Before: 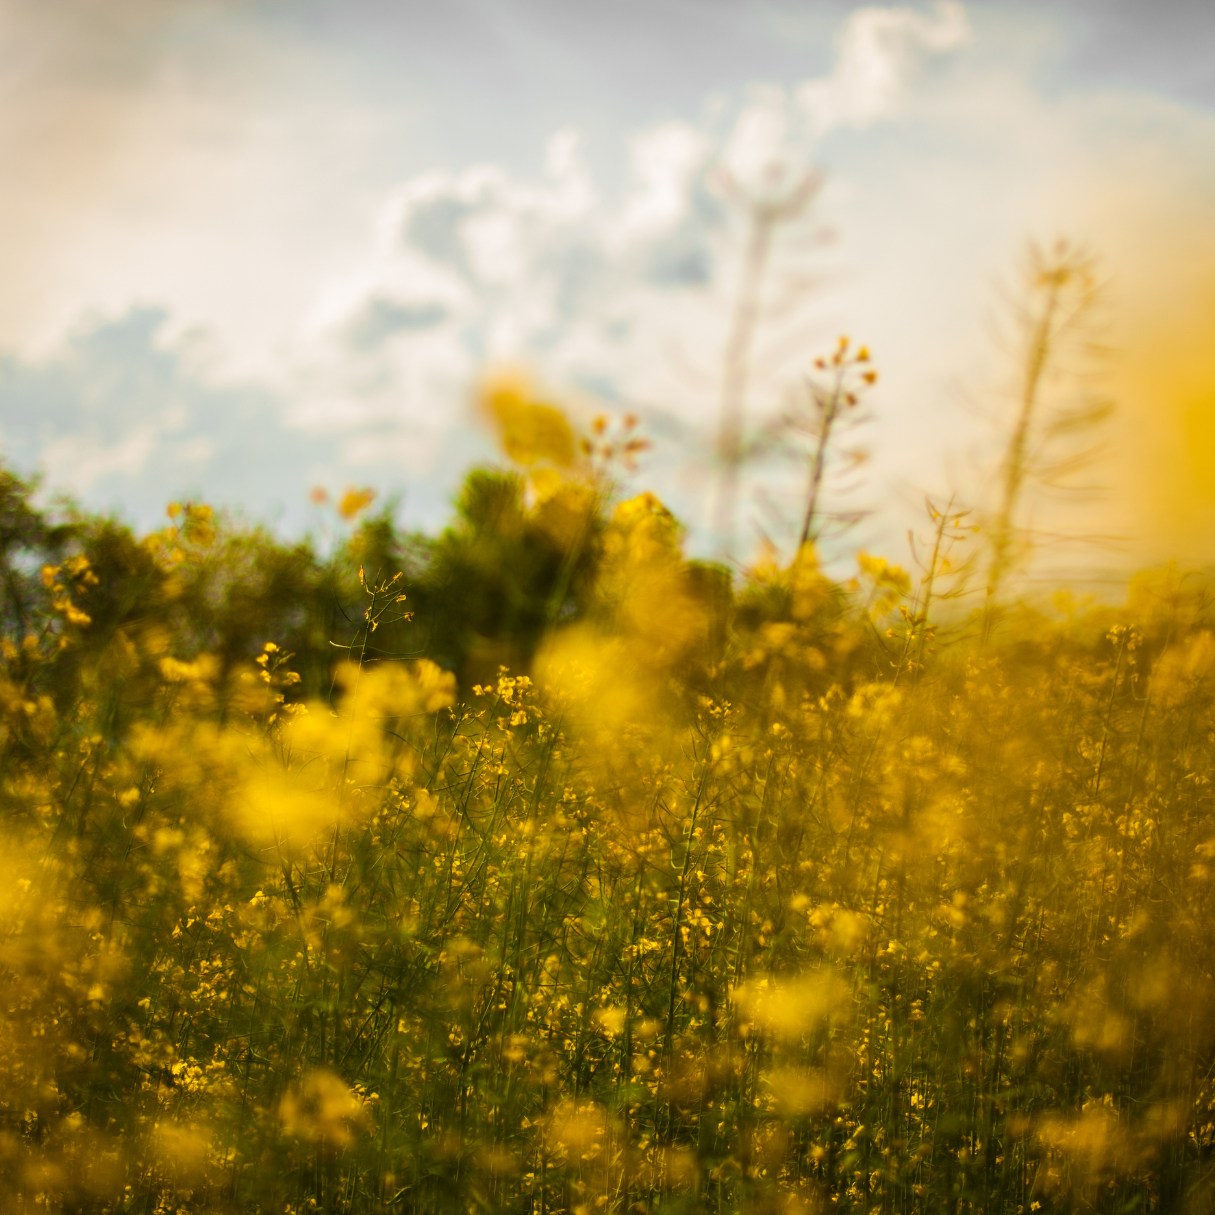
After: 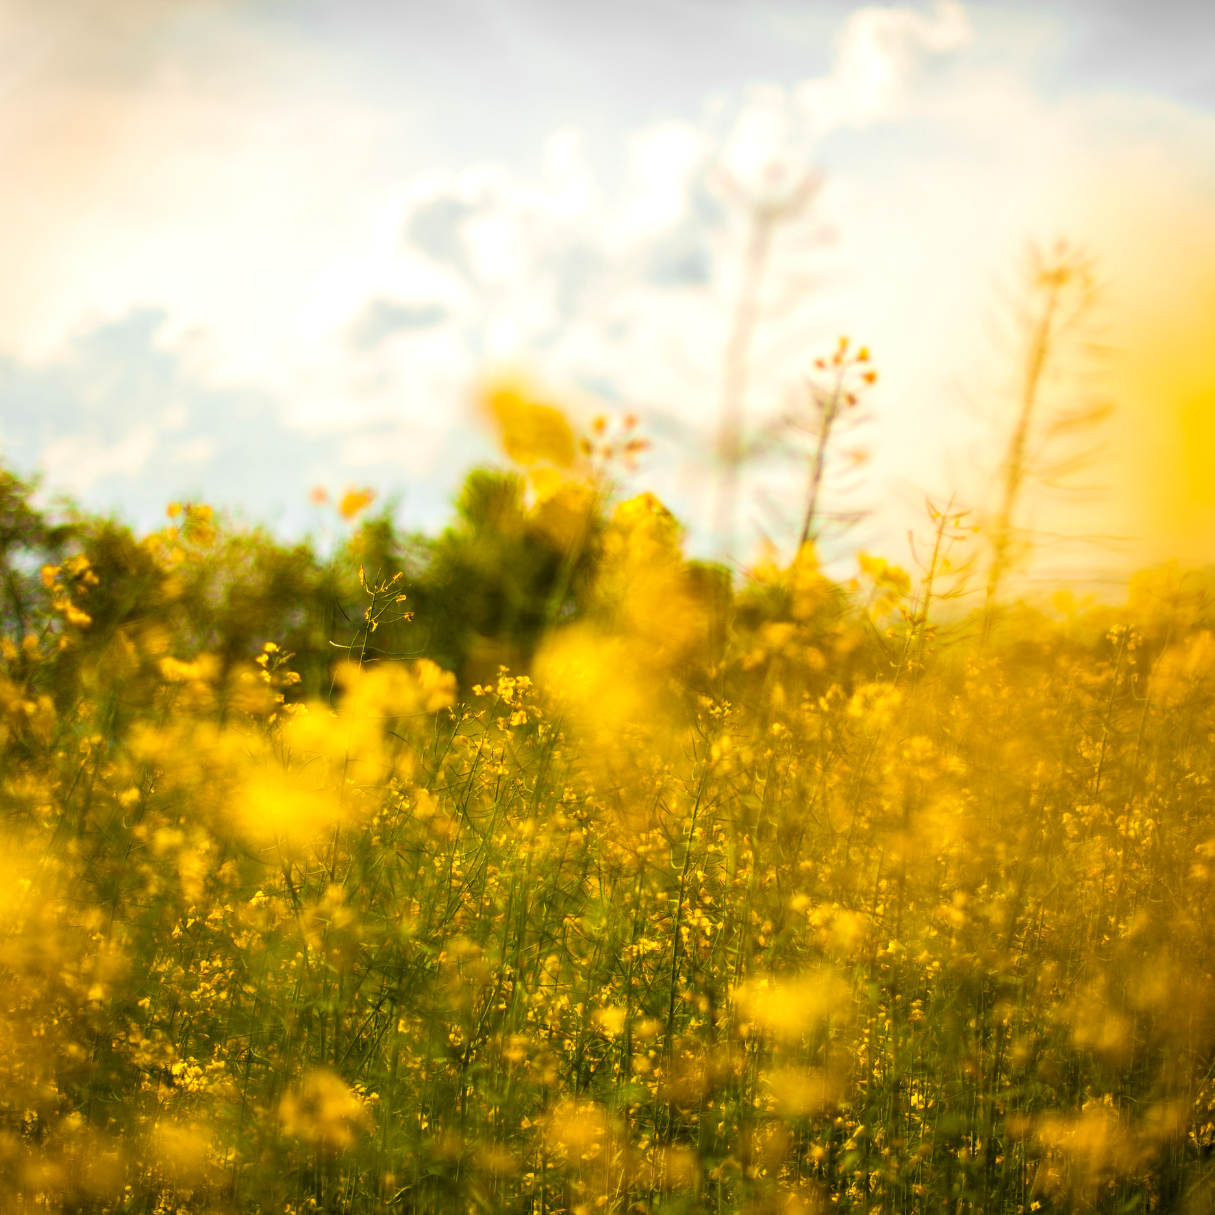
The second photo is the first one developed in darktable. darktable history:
levels: white 90.68%, levels [0.044, 0.416, 0.908]
